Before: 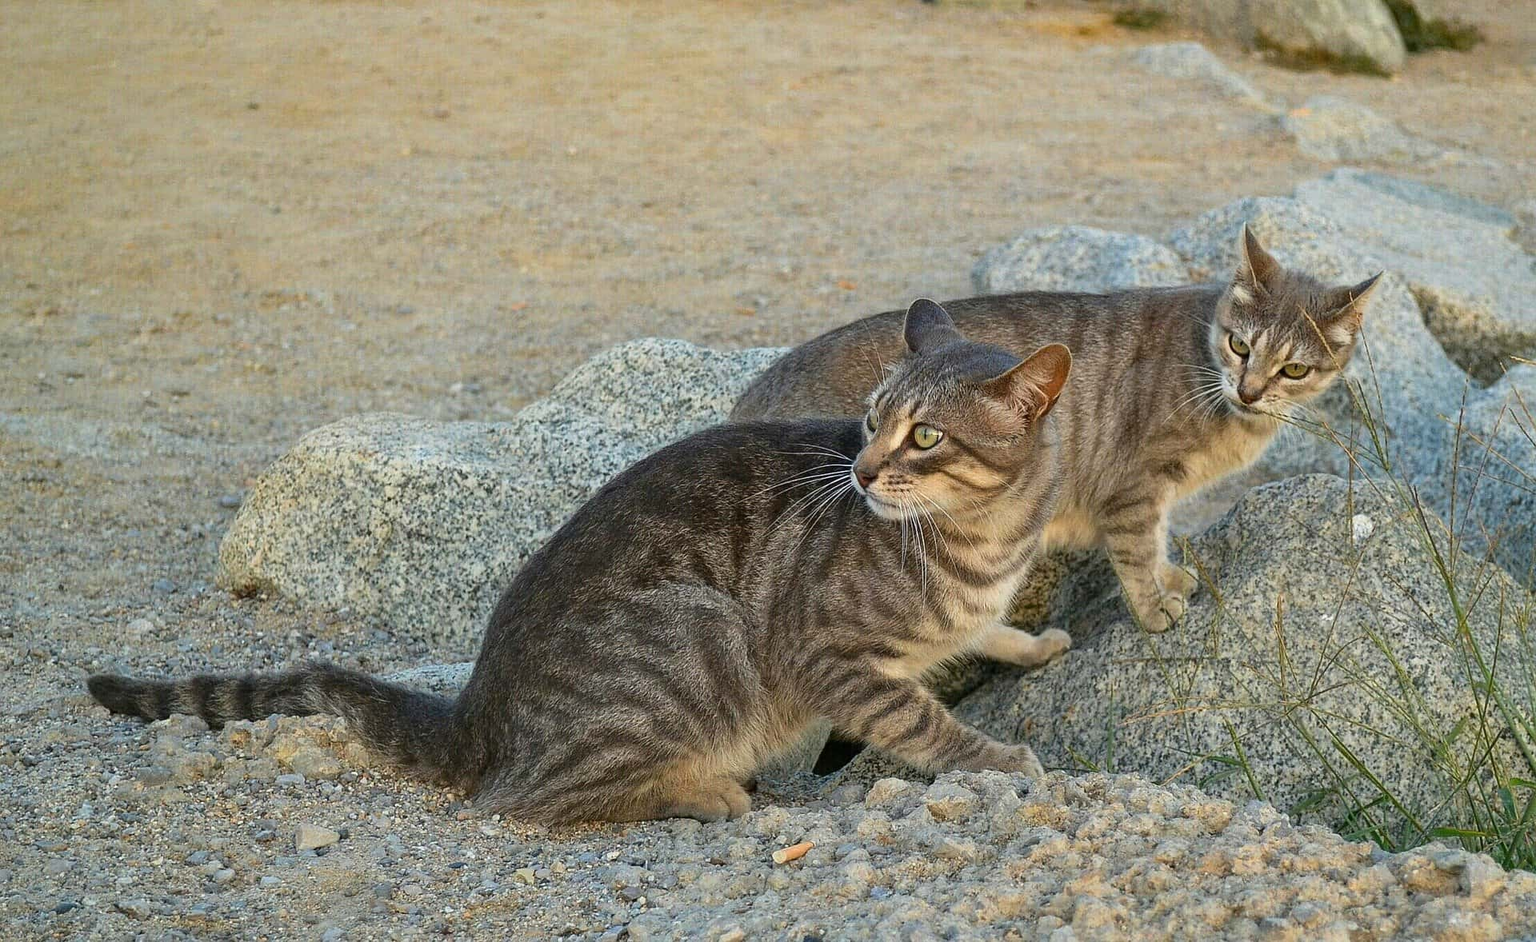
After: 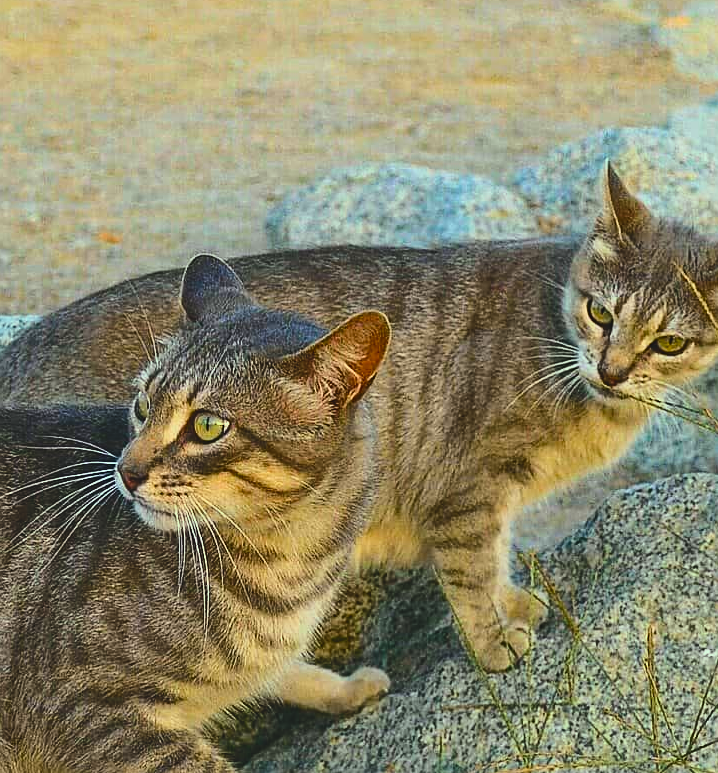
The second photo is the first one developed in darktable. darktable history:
tone equalizer: -8 EV 0.272 EV, -7 EV 0.434 EV, -6 EV 0.383 EV, -5 EV 0.267 EV, -3 EV -0.252 EV, -2 EV -0.389 EV, -1 EV -0.429 EV, +0 EV -0.226 EV
tone curve: curves: ch0 [(0, 0) (0.114, 0.083) (0.303, 0.285) (0.447, 0.51) (0.602, 0.697) (0.772, 0.866) (0.999, 0.978)]; ch1 [(0, 0) (0.389, 0.352) (0.458, 0.433) (0.486, 0.474) (0.509, 0.505) (0.535, 0.528) (0.57, 0.579) (0.696, 0.706) (1, 1)]; ch2 [(0, 0) (0.369, 0.388) (0.449, 0.431) (0.501, 0.5) (0.528, 0.527) (0.589, 0.608) (0.697, 0.721) (1, 1)], color space Lab, independent channels, preserve colors none
sharpen: amount 0.469
exposure: black level correction -0.023, exposure -0.037 EV, compensate highlight preservation false
crop and rotate: left 49.439%, top 10.102%, right 13.149%, bottom 24.194%
color balance rgb: highlights gain › luminance 15.47%, highlights gain › chroma 7.12%, highlights gain › hue 122.72°, shadows fall-off 299.181%, white fulcrum 1.98 EV, highlights fall-off 299.543%, perceptual saturation grading › global saturation 20%, perceptual saturation grading › highlights -25.56%, perceptual saturation grading › shadows 25.84%, mask middle-gray fulcrum 99.232%, global vibrance 20%, contrast gray fulcrum 38.284%
